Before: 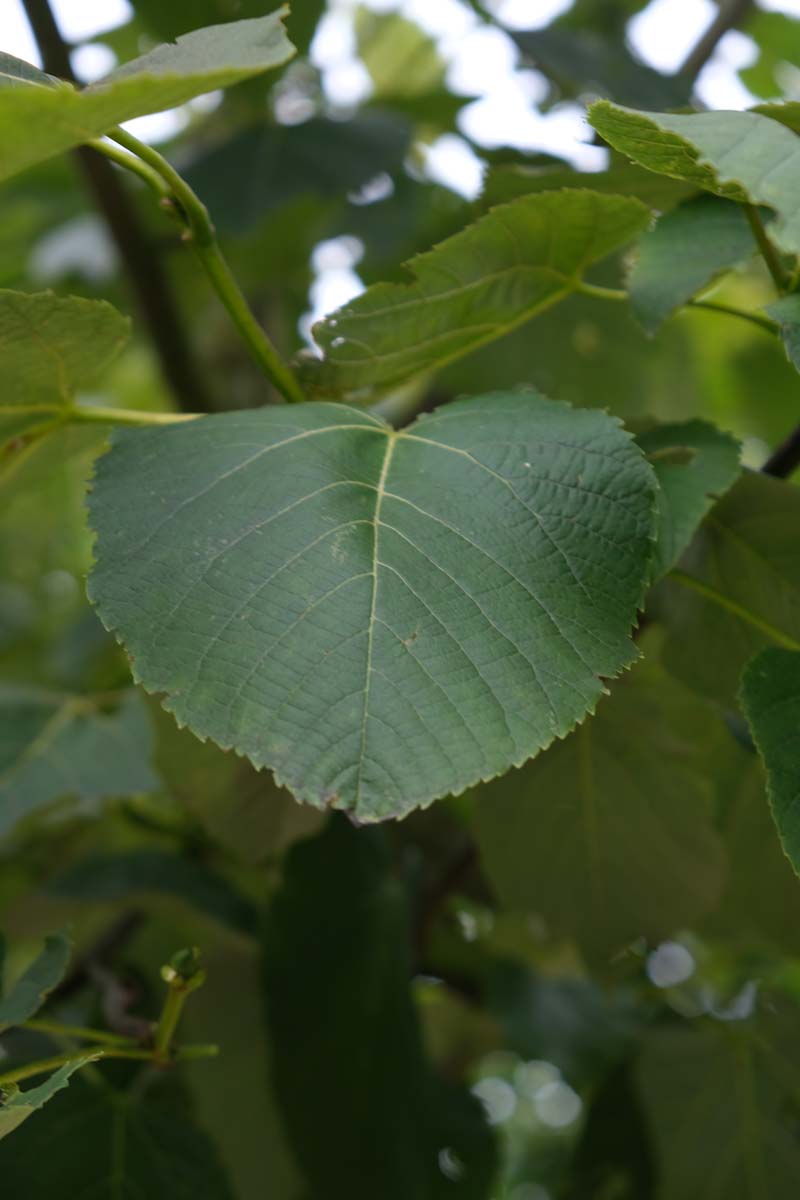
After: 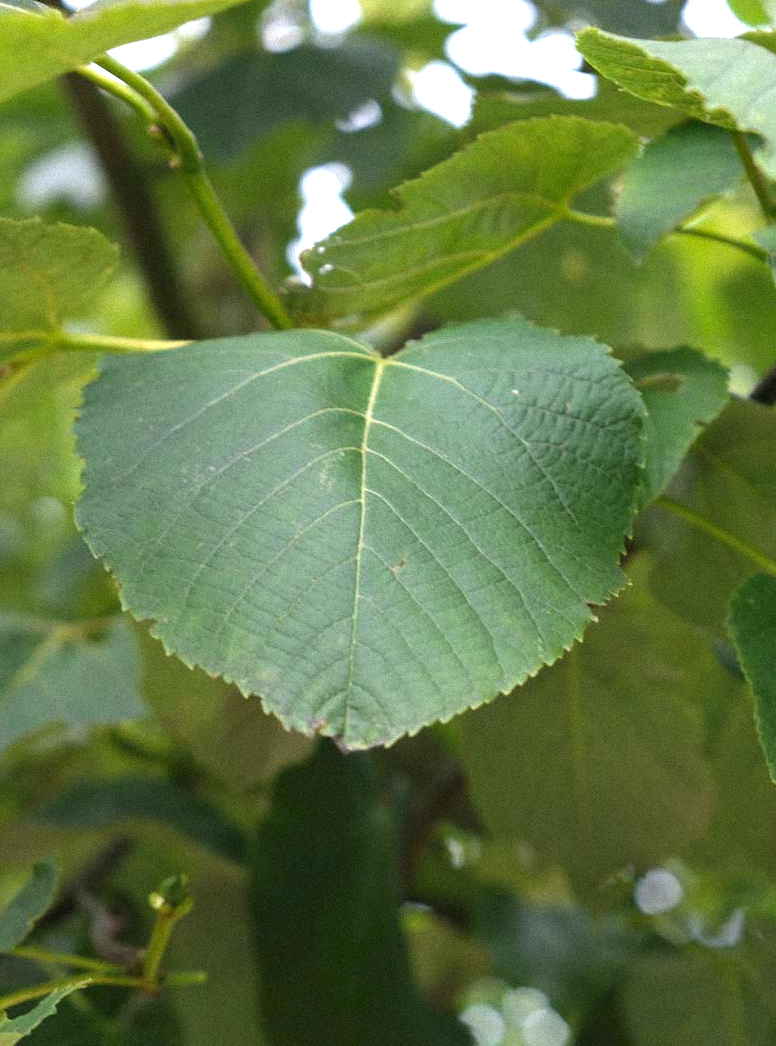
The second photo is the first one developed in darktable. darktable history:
exposure: black level correction 0, exposure 1.1 EV, compensate exposure bias true, compensate highlight preservation false
crop: left 1.507%, top 6.147%, right 1.379%, bottom 6.637%
grain: mid-tones bias 0%
